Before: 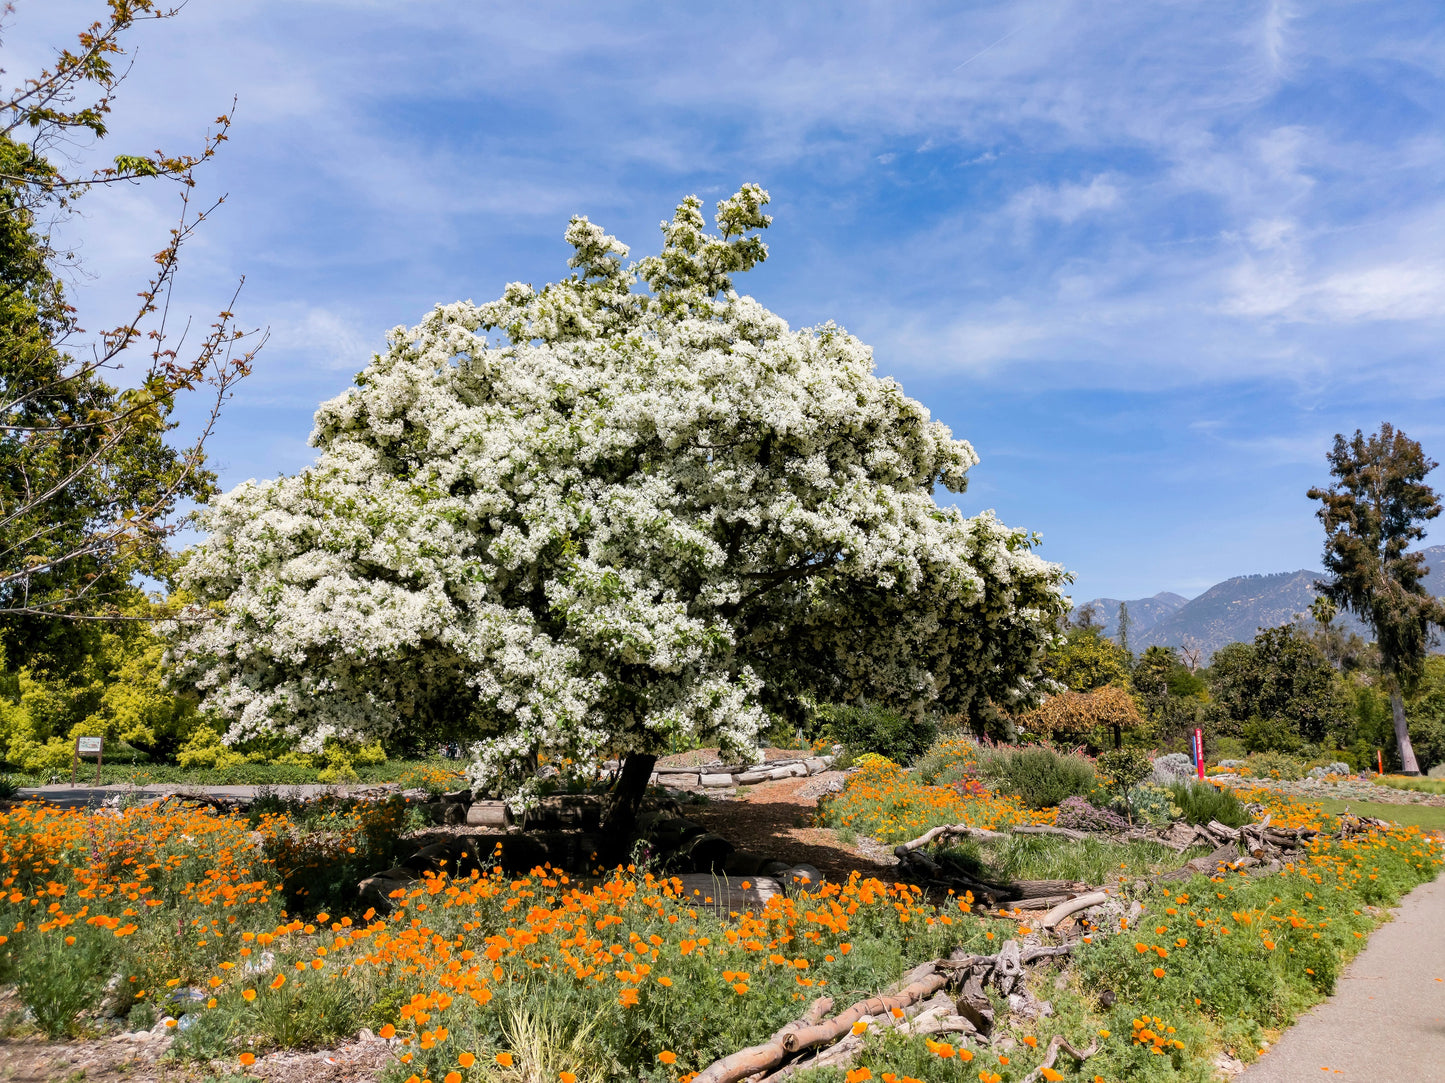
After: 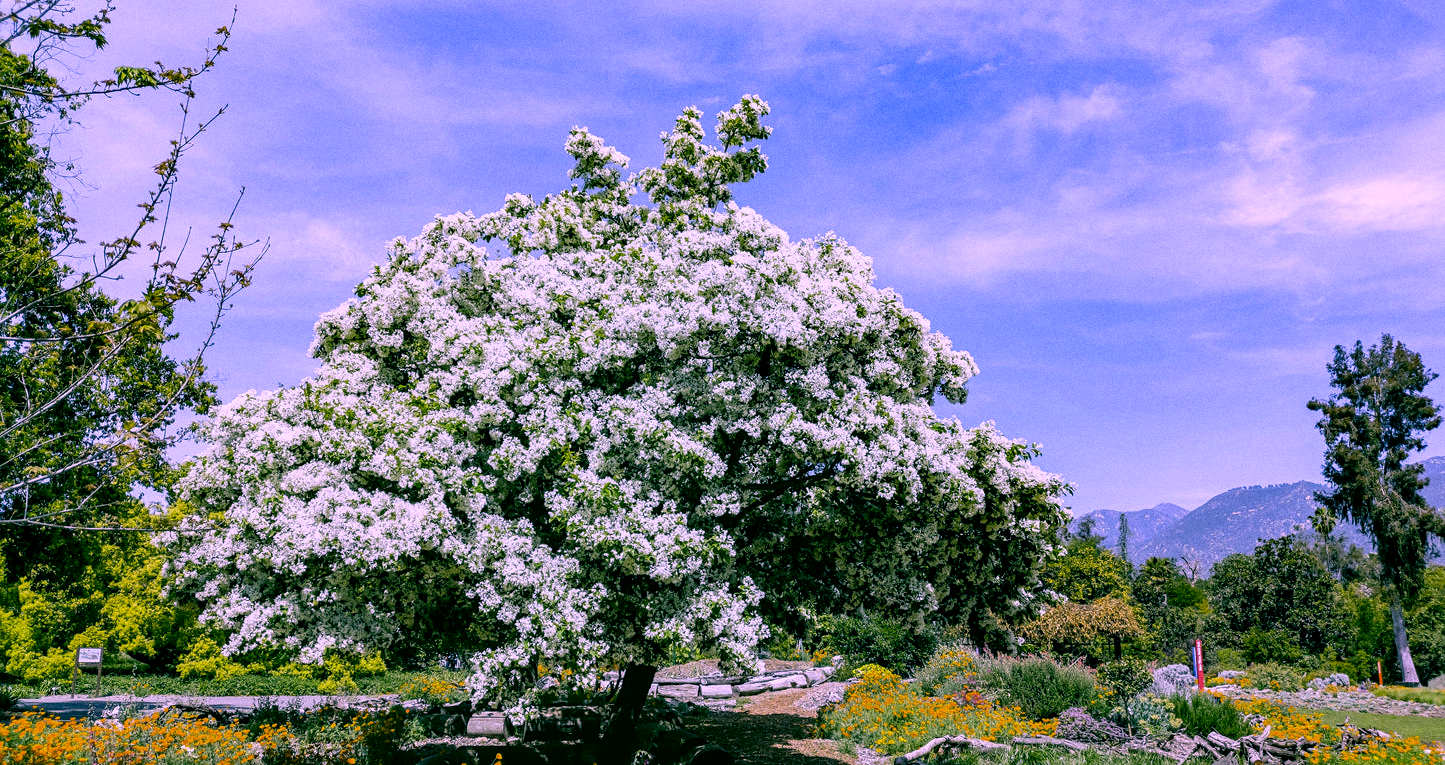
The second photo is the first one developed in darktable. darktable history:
crop and rotate: top 8.293%, bottom 20.996%
color correction: highlights a* 5.62, highlights b* 33.57, shadows a* -25.86, shadows b* 4.02
exposure: black level correction 0.006, exposure -0.226 EV, compensate highlight preservation false
white balance: red 0.98, blue 1.61
local contrast: on, module defaults
grain: coarseness 0.09 ISO
sharpen: amount 0.2
